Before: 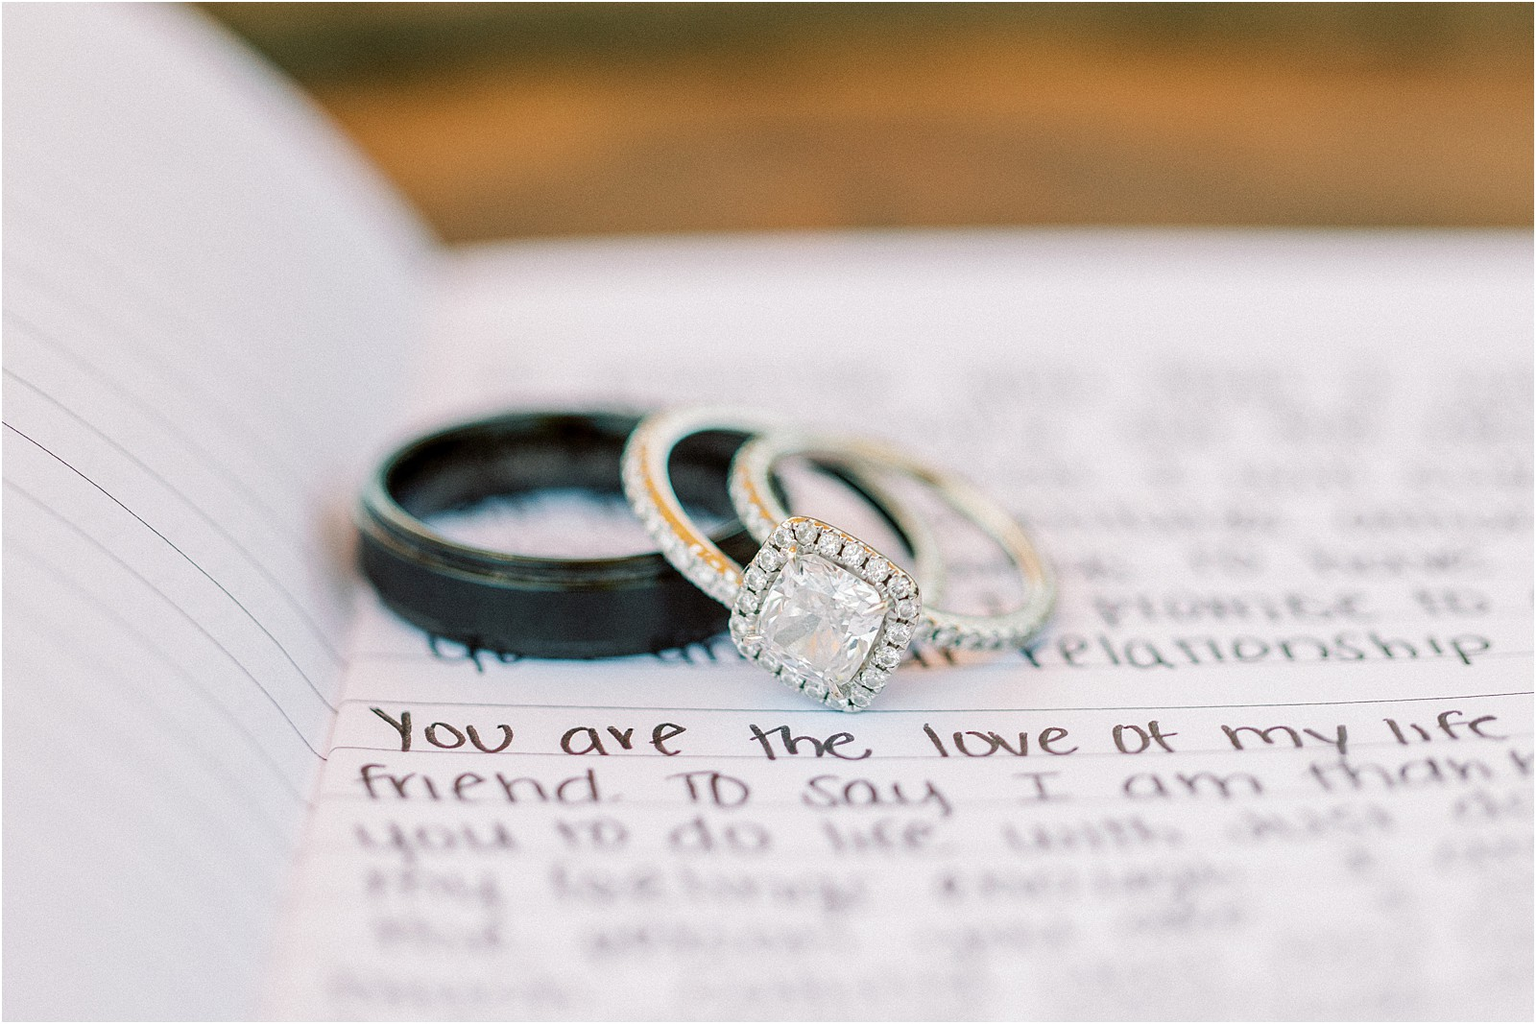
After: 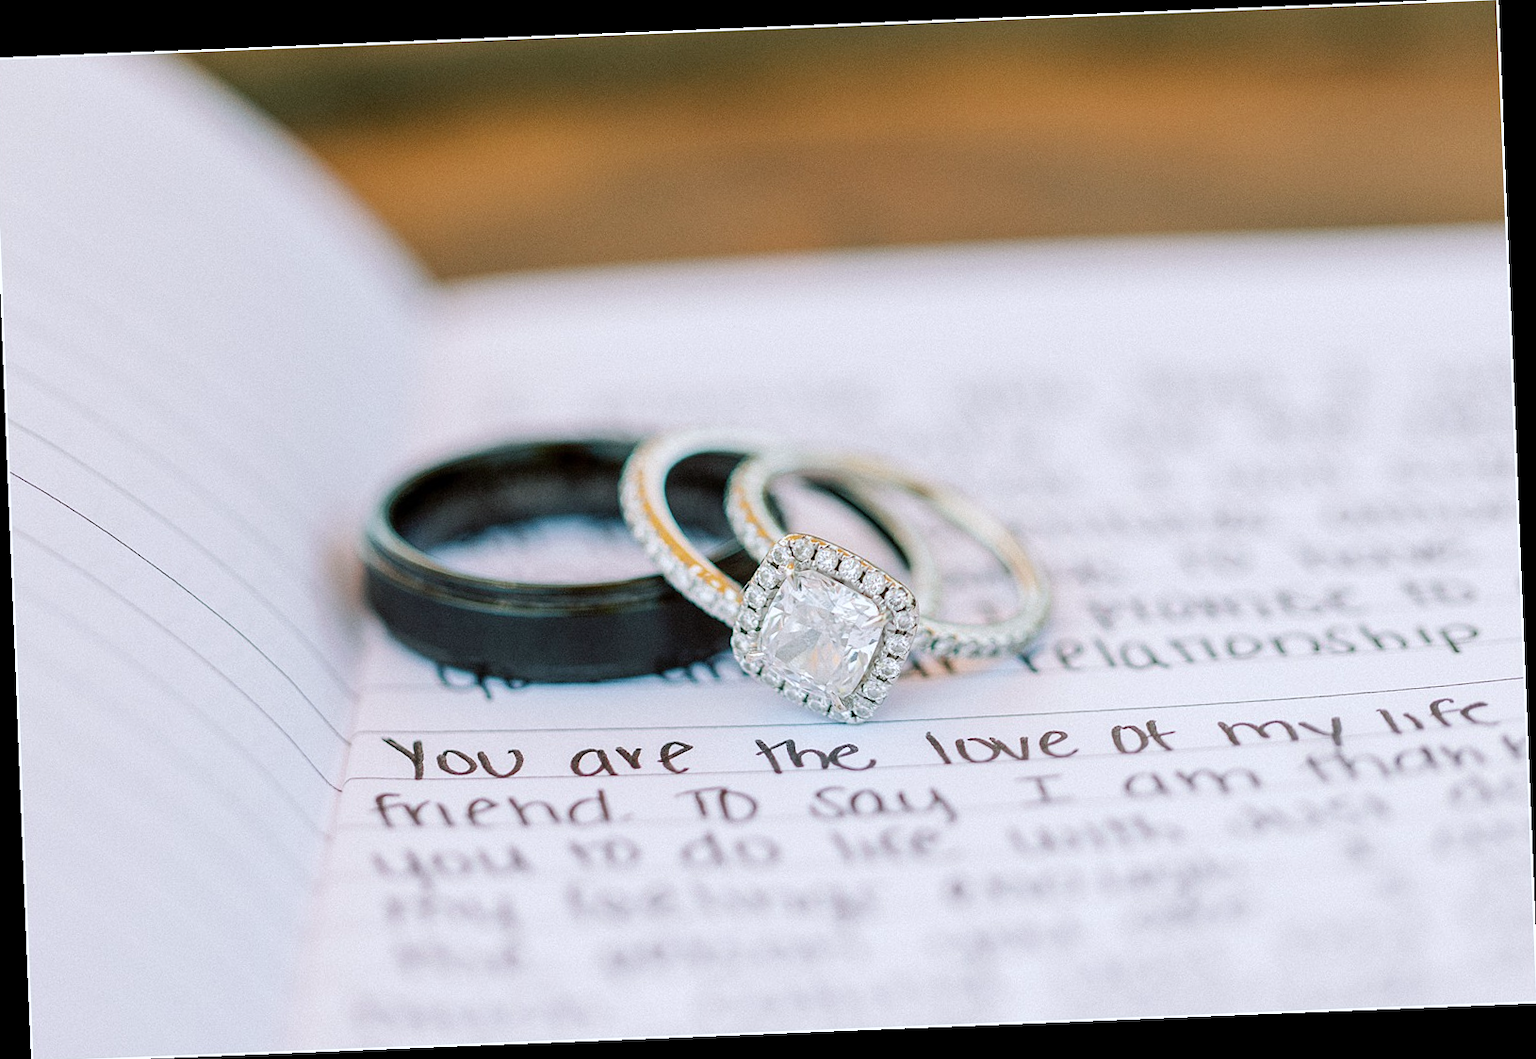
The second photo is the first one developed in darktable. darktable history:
rotate and perspective: rotation -2.29°, automatic cropping off
white balance: red 0.974, blue 1.044
crop and rotate: left 0.614%, top 0.179%, bottom 0.309%
